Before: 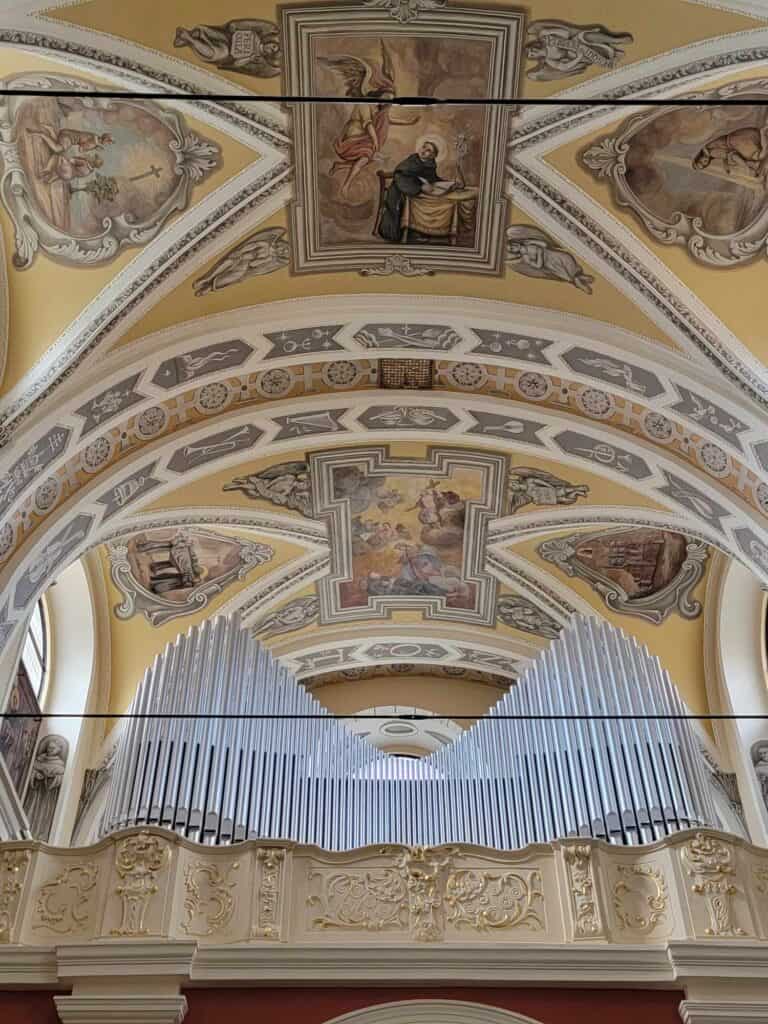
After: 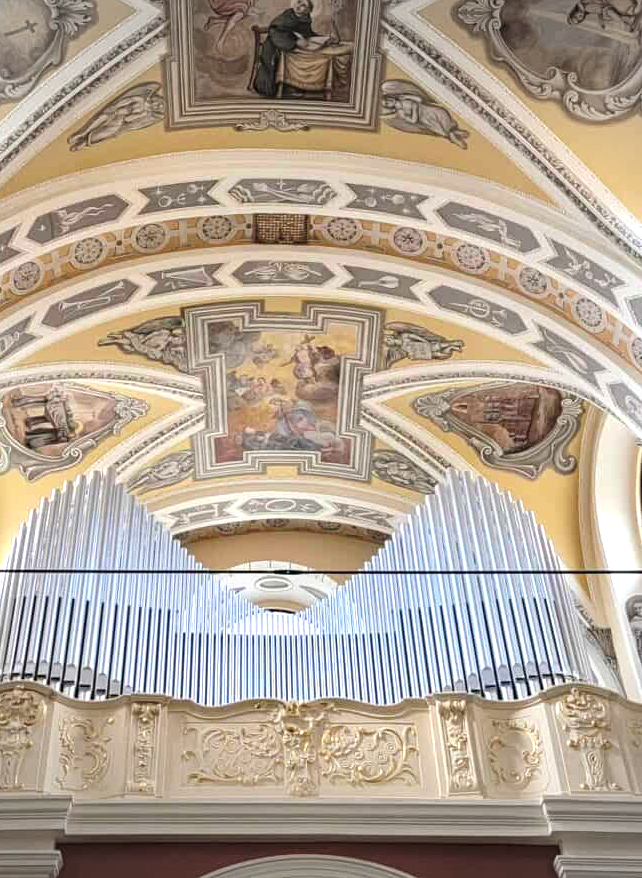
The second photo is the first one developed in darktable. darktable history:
crop: left 16.315%, top 14.246%
vignetting: fall-off start 100%, brightness -0.282, width/height ratio 1.31
exposure: exposure 0.921 EV, compensate highlight preservation false
